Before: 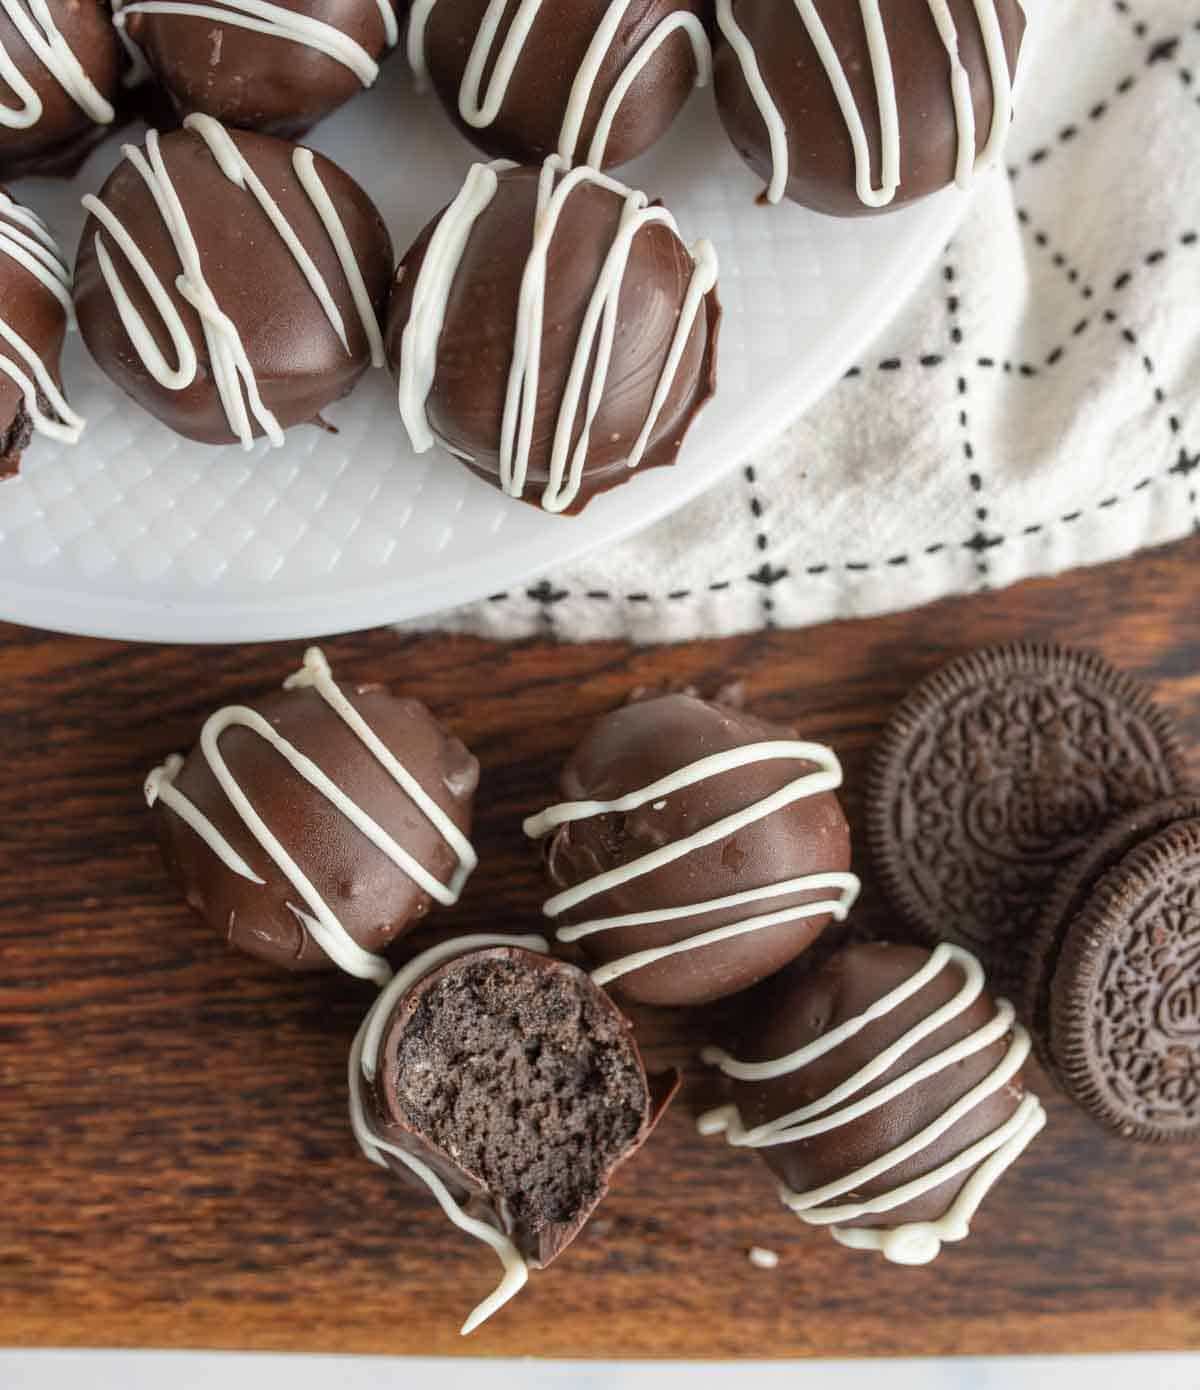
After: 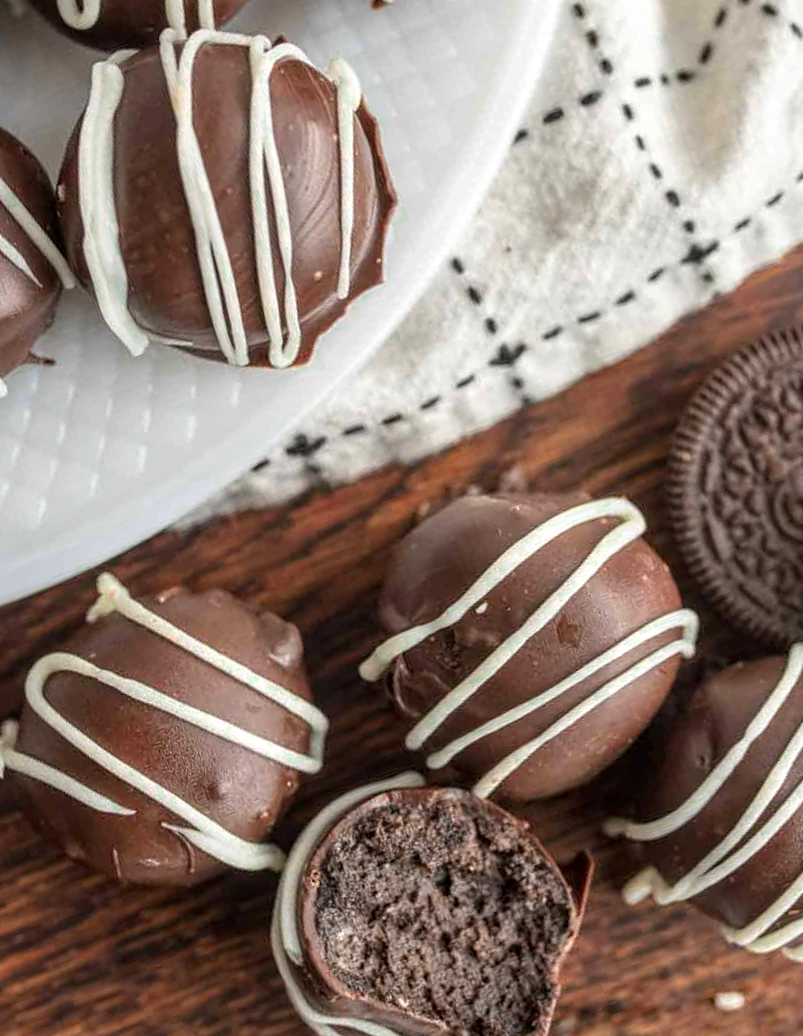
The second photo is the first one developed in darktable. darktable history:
crop and rotate: angle 19.33°, left 6.986%, right 4.127%, bottom 1.057%
local contrast: on, module defaults
color zones: curves: ch0 [(0.099, 0.624) (0.257, 0.596) (0.384, 0.376) (0.529, 0.492) (0.697, 0.564) (0.768, 0.532) (0.908, 0.644)]; ch1 [(0.112, 0.564) (0.254, 0.612) (0.432, 0.676) (0.592, 0.456) (0.743, 0.684) (0.888, 0.536)]; ch2 [(0.25, 0.5) (0.469, 0.36) (0.75, 0.5)]
tone equalizer: on, module defaults
